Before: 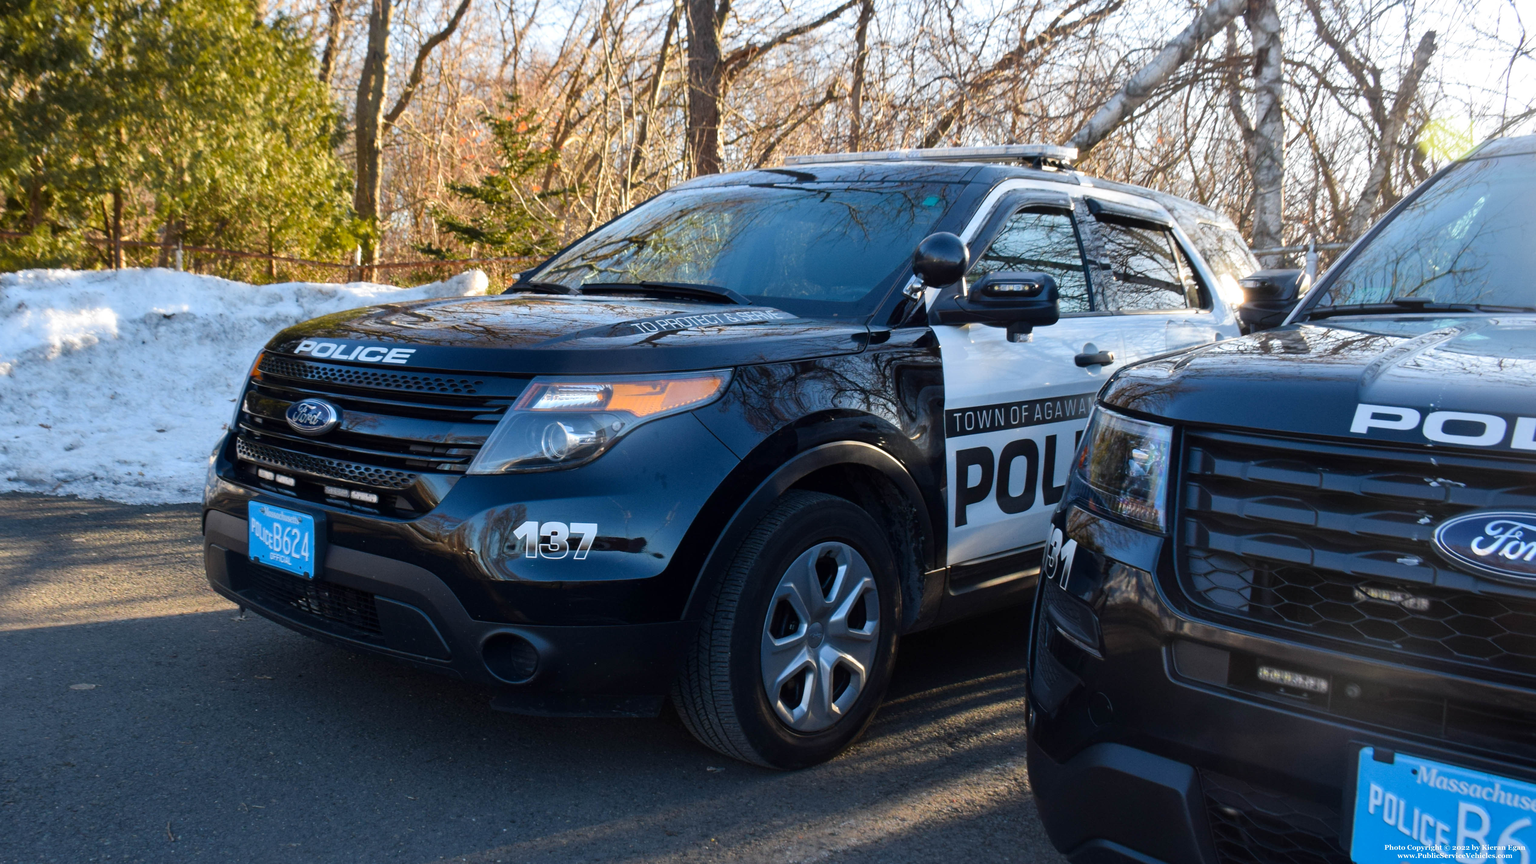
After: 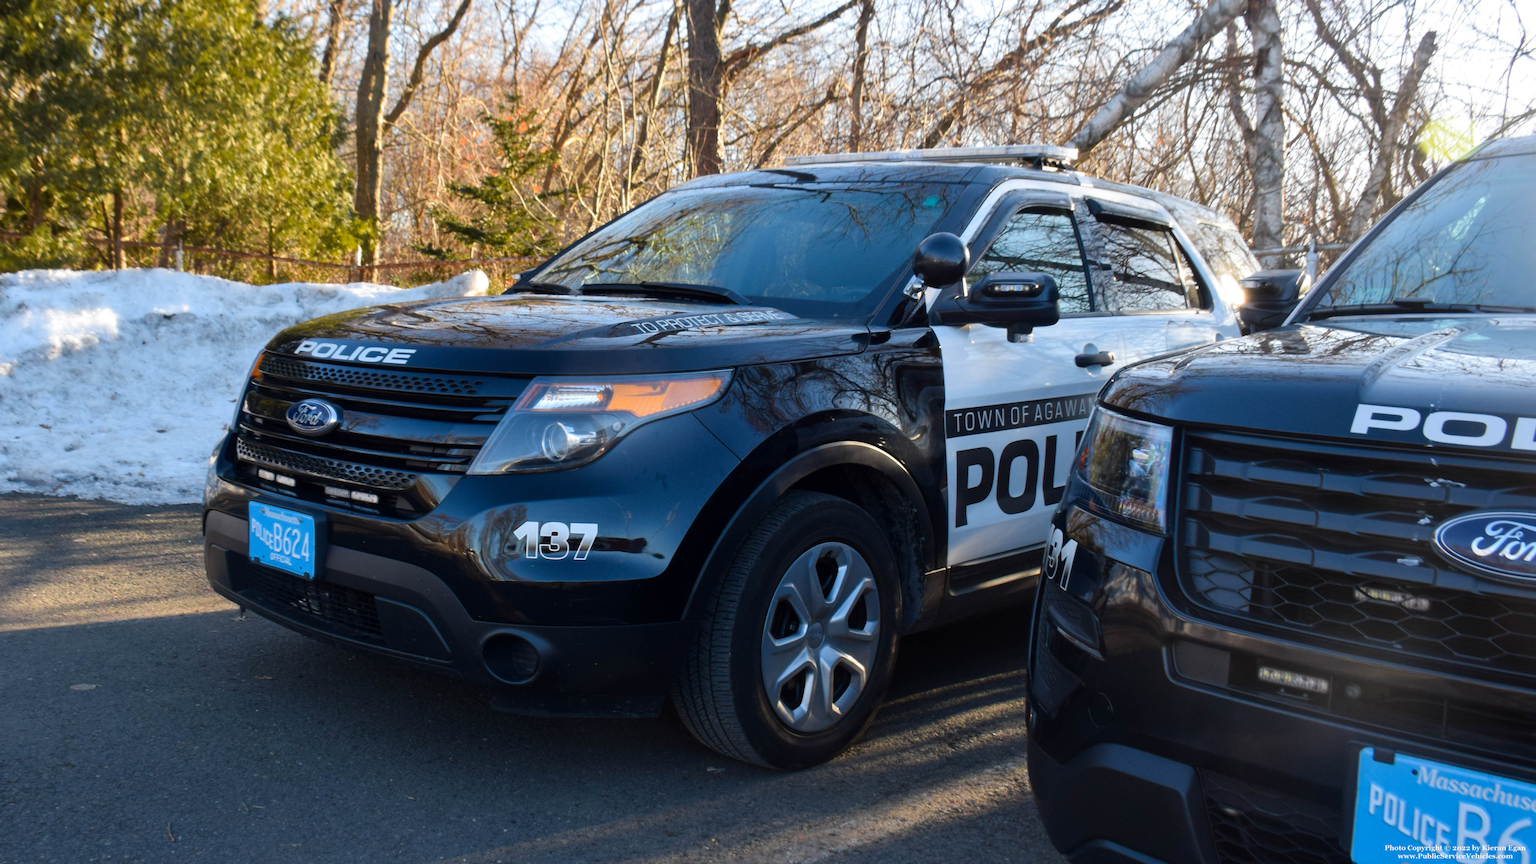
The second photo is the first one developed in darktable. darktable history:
contrast equalizer: octaves 7, y [[0.5 ×4, 0.467, 0.376], [0.5 ×6], [0.5 ×6], [0 ×6], [0 ×6]]
